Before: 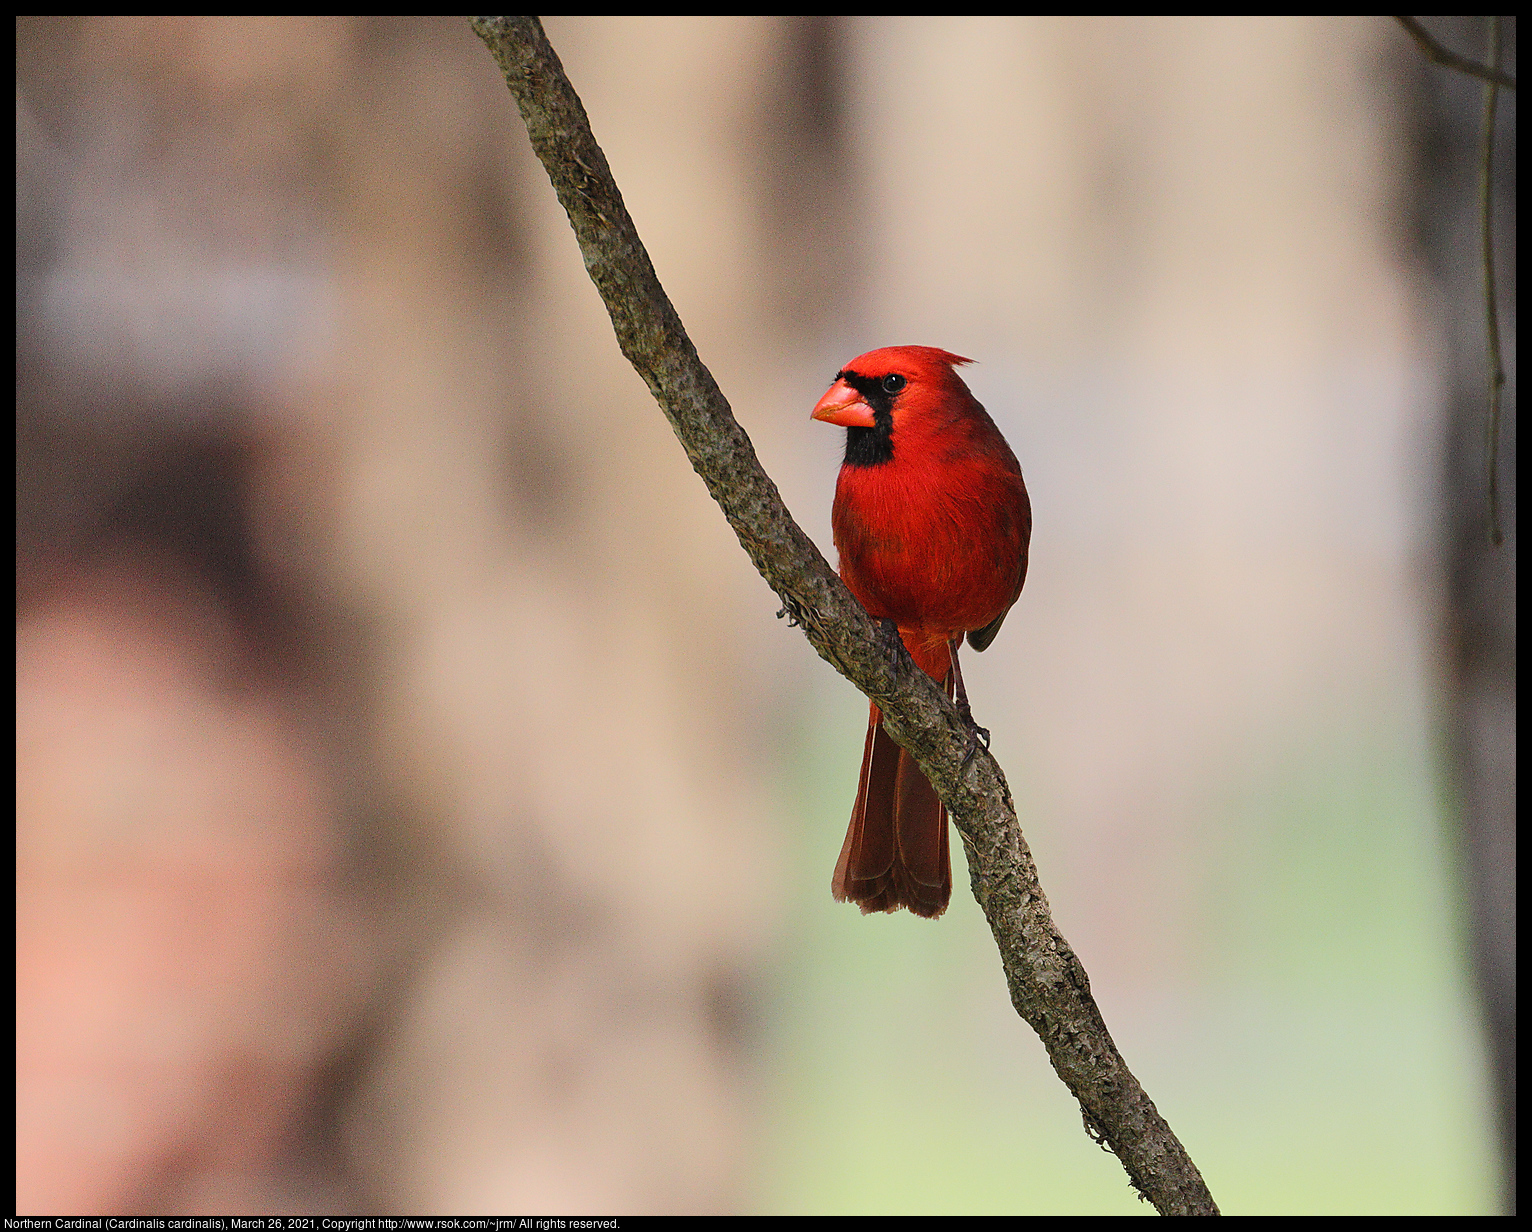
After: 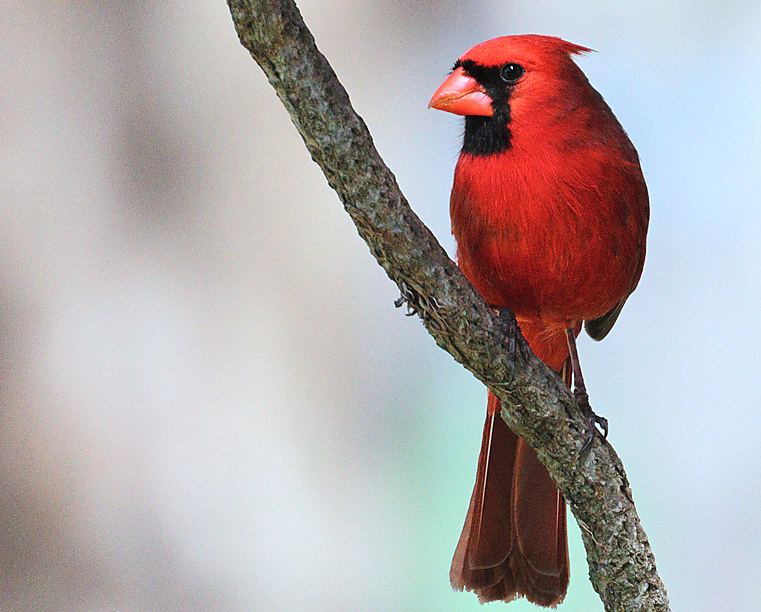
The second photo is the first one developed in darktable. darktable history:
exposure: black level correction 0.001, exposure 0.498 EV, compensate highlight preservation false
crop: left 24.966%, top 25.3%, right 25.324%, bottom 25.018%
color correction: highlights a* -9.84, highlights b* -21.85
